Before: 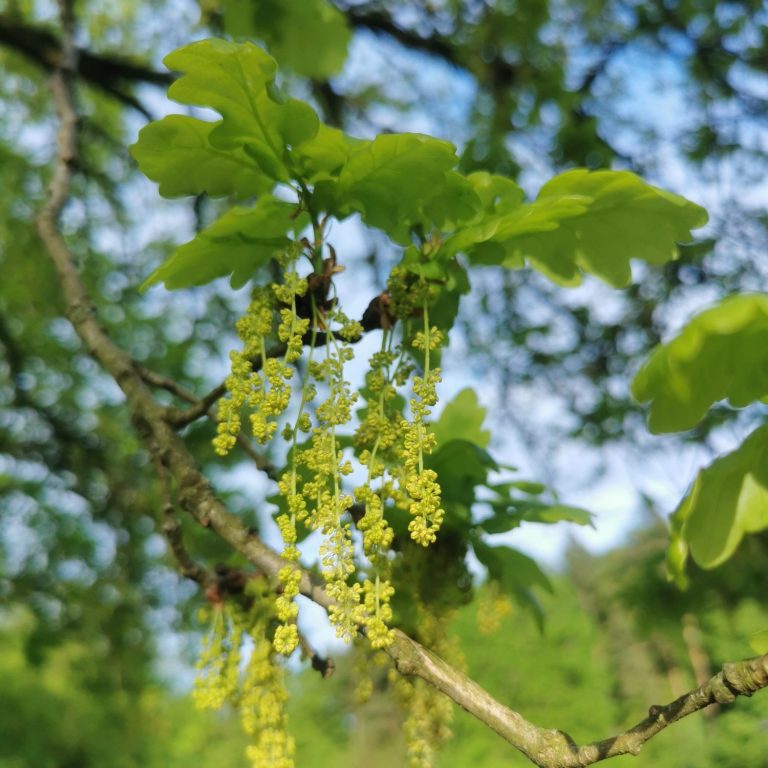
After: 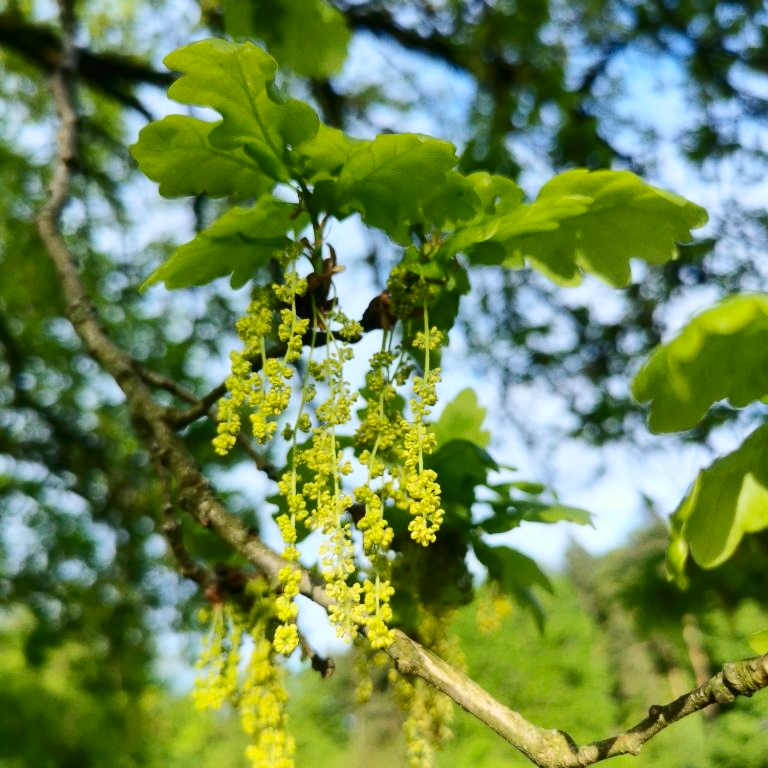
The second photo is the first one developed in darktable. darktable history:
contrast brightness saturation: contrast 0.28
color balance: output saturation 110%
